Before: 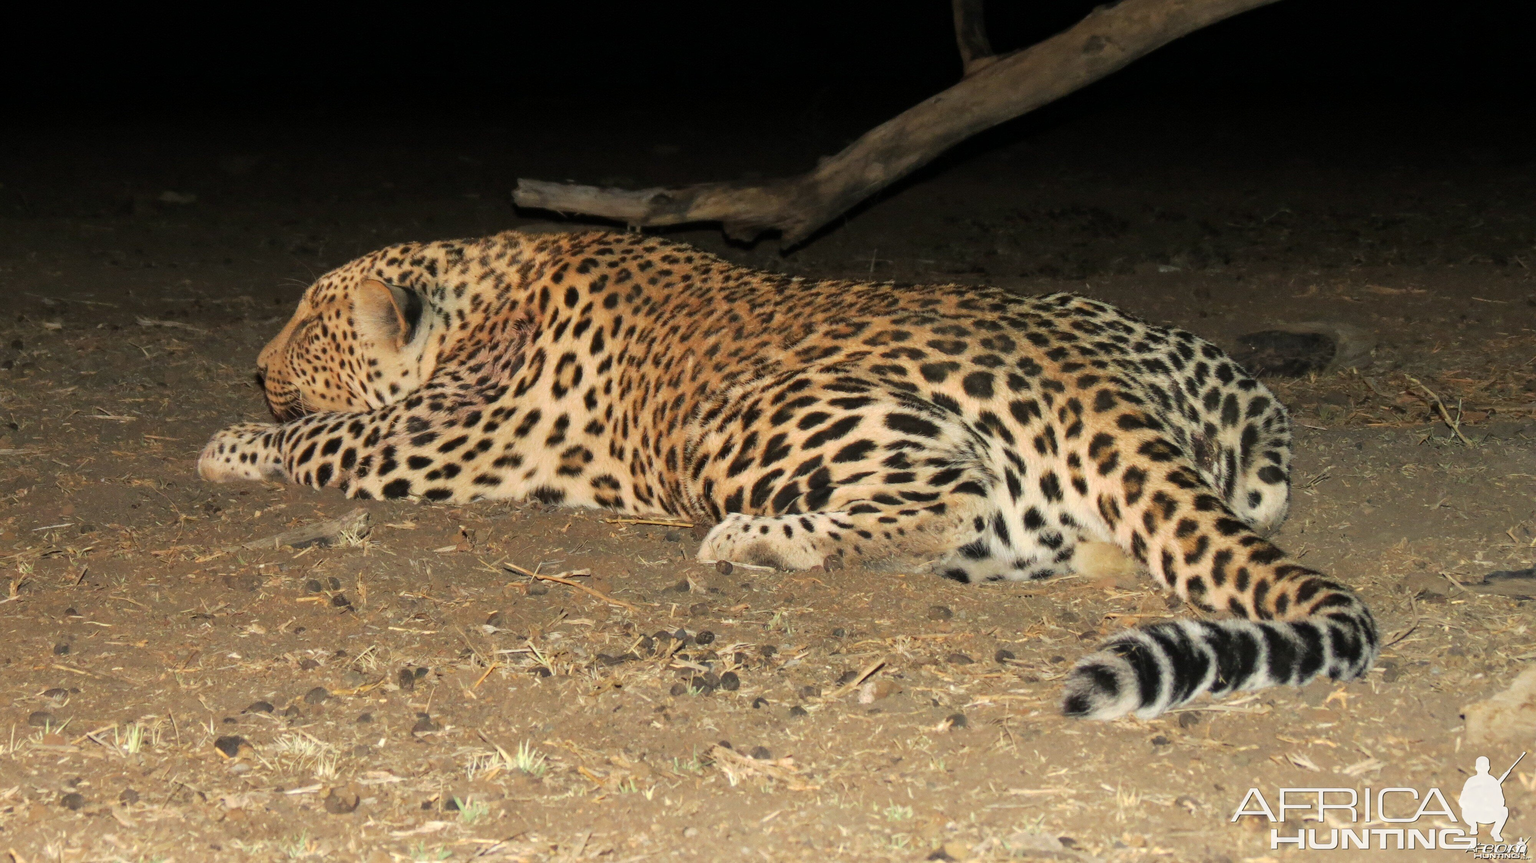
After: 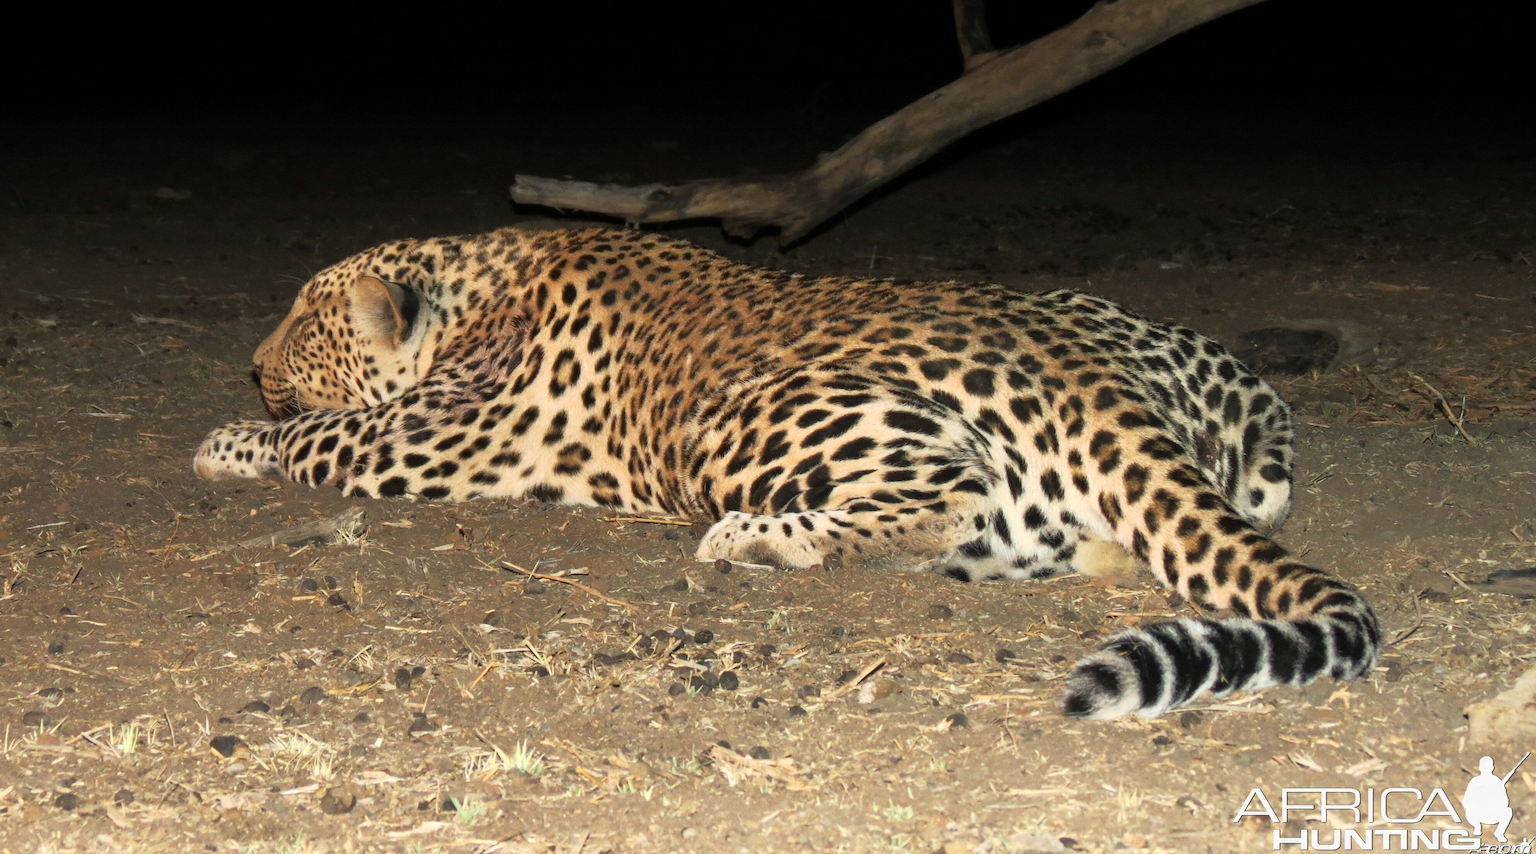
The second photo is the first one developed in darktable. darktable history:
color calibration: x 0.355, y 0.369, temperature 4736.7 K
crop: left 0.413%, top 0.665%, right 0.219%, bottom 0.943%
tone equalizer: on, module defaults
base curve: curves: ch0 [(0, 0) (0.257, 0.25) (0.482, 0.586) (0.757, 0.871) (1, 1)]
